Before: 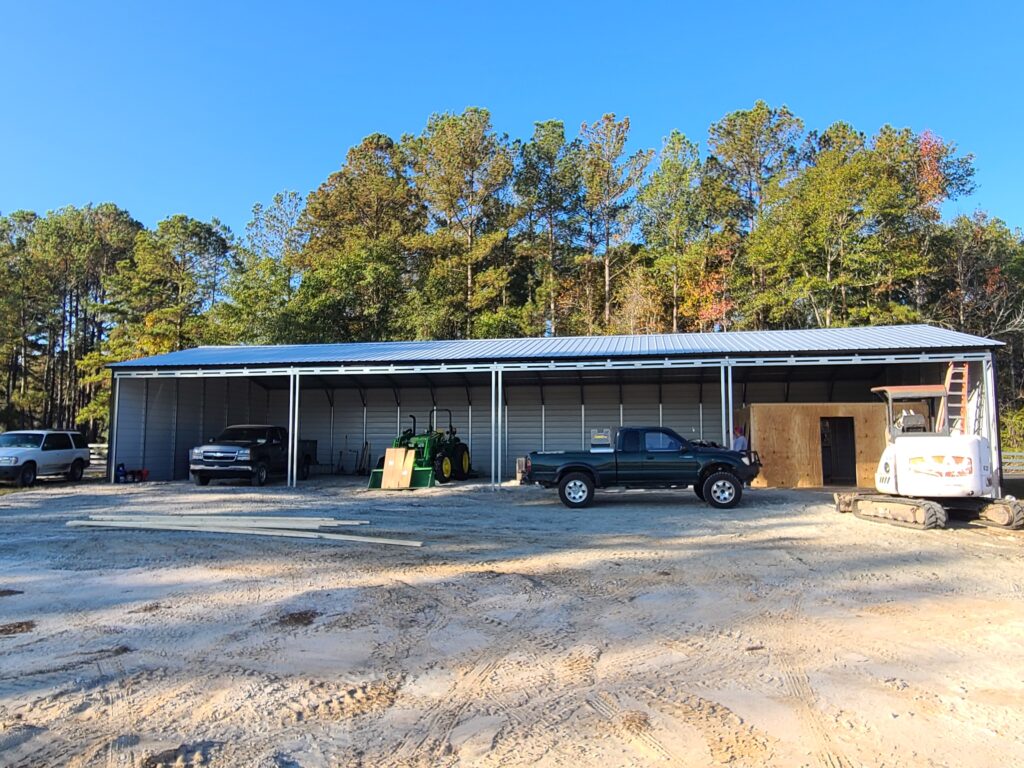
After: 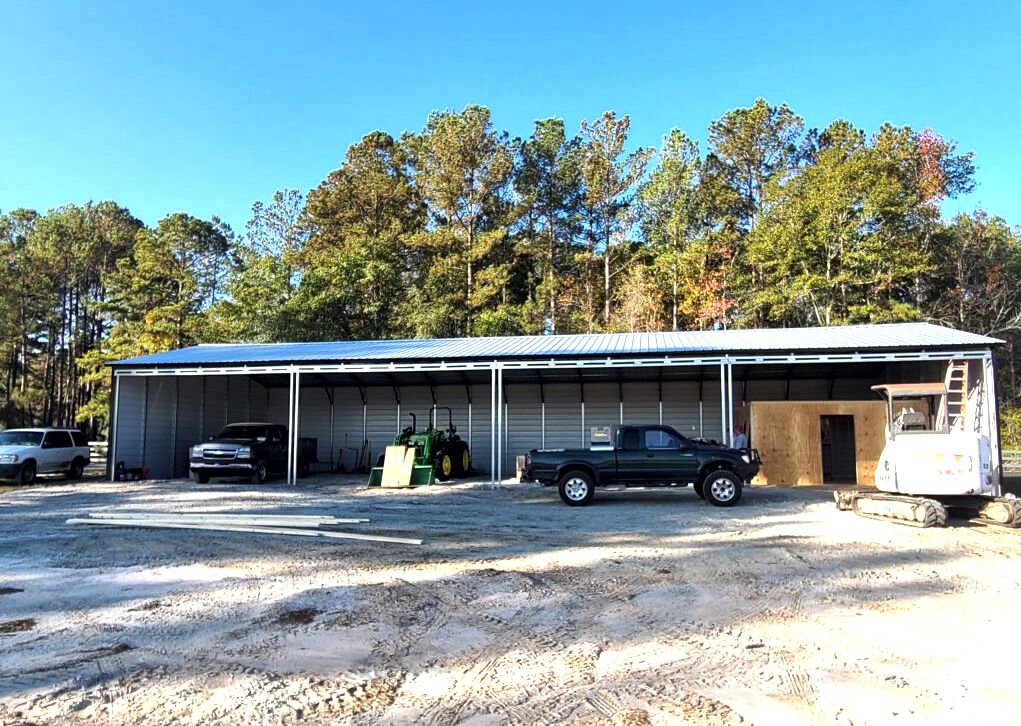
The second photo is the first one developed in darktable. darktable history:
crop: top 0.3%, right 0.26%, bottom 5.103%
levels: levels [0.029, 0.545, 0.971]
local contrast: mode bilateral grid, contrast 24, coarseness 60, detail 151%, midtone range 0.2
tone equalizer: -8 EV 0.231 EV, -7 EV 0.455 EV, -6 EV 0.439 EV, -5 EV 0.278 EV, -3 EV -0.281 EV, -2 EV -0.418 EV, -1 EV -0.426 EV, +0 EV -0.24 EV, edges refinement/feathering 500, mask exposure compensation -1.57 EV, preserve details guided filter
exposure: black level correction 0, exposure 0.891 EV, compensate highlight preservation false
